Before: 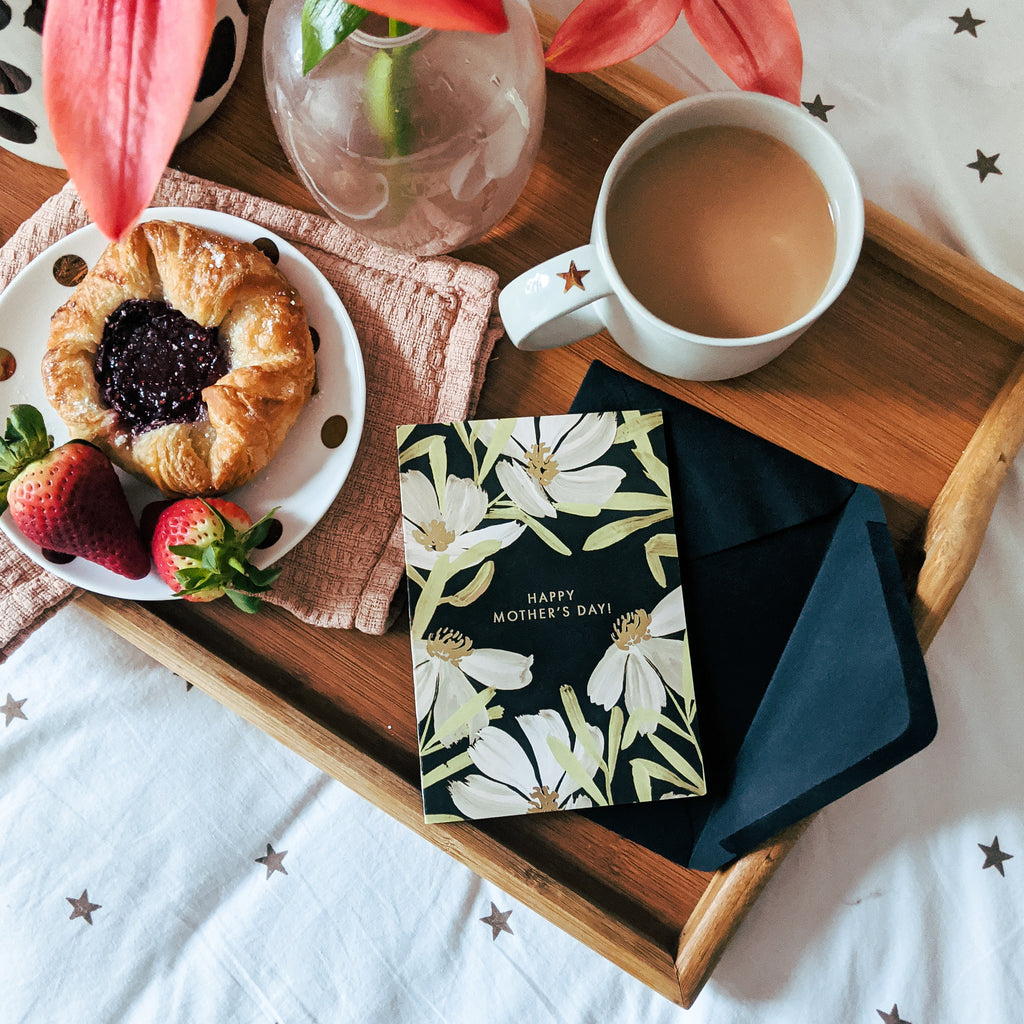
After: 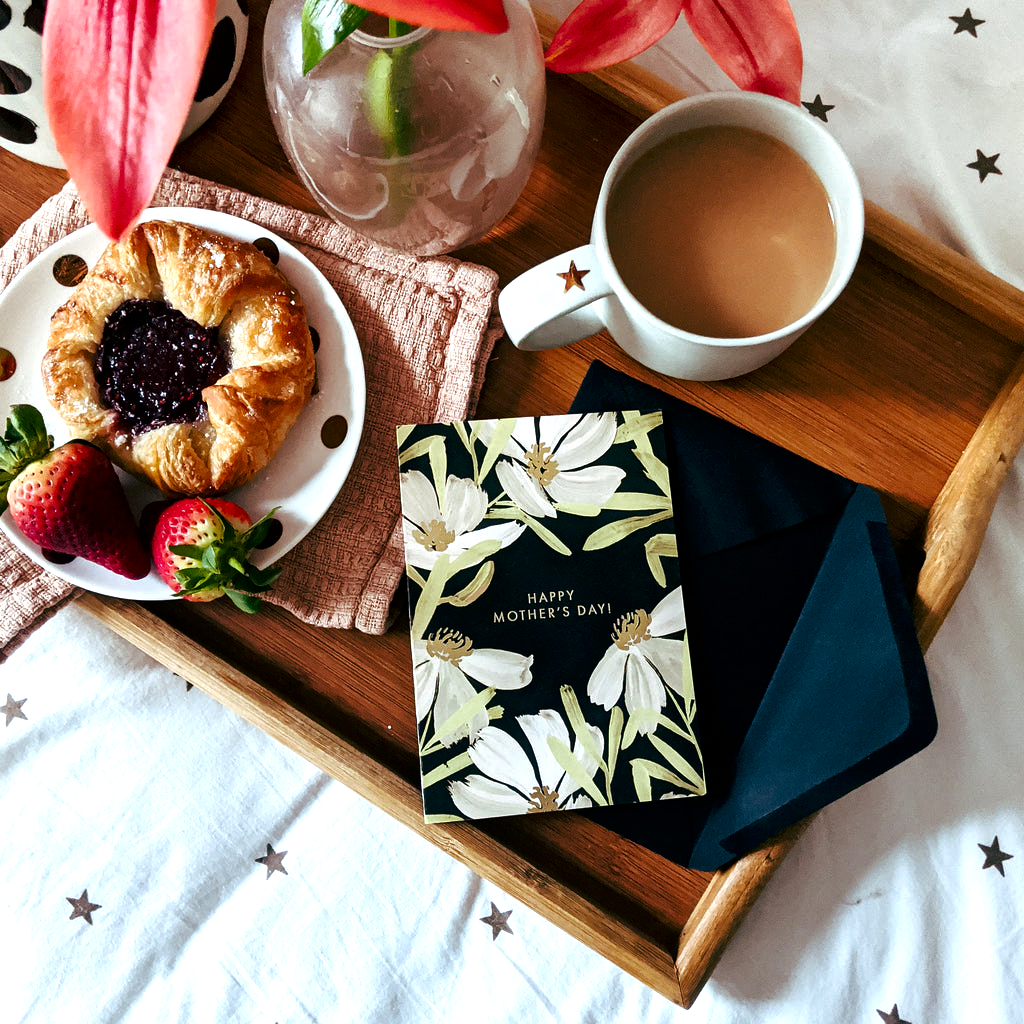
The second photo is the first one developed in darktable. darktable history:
contrast brightness saturation: brightness -0.215, saturation 0.082
tone equalizer: -8 EV -0.392 EV, -7 EV -0.355 EV, -6 EV -0.335 EV, -5 EV -0.192 EV, -3 EV 0.253 EV, -2 EV 0.358 EV, -1 EV 0.387 EV, +0 EV 0.443 EV
